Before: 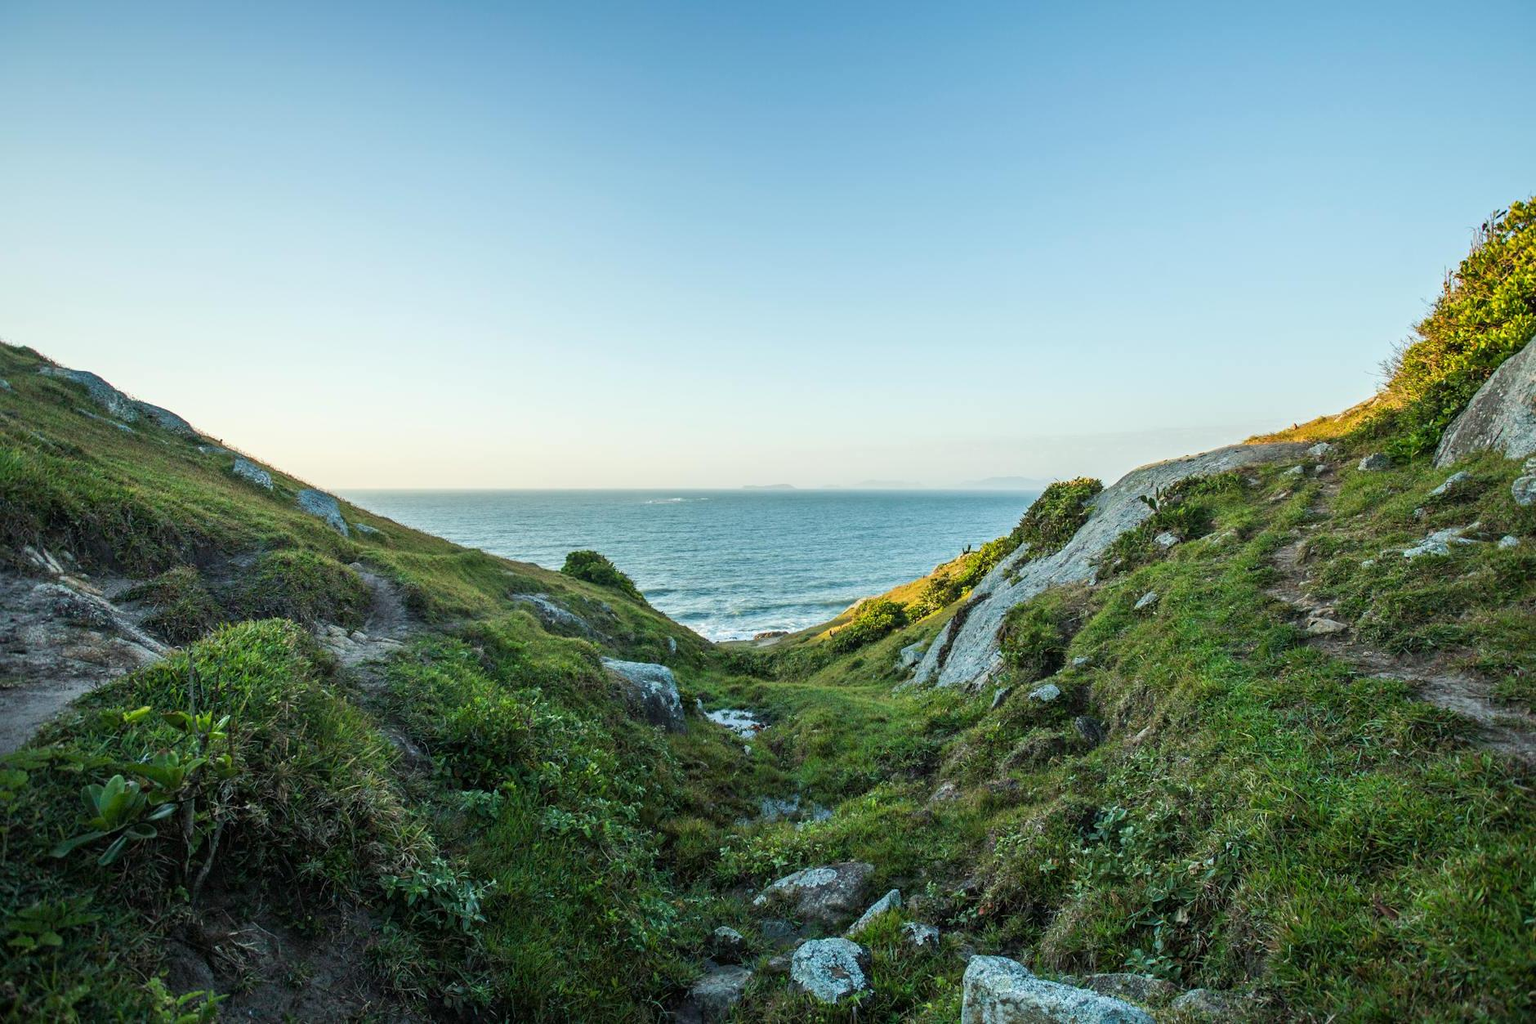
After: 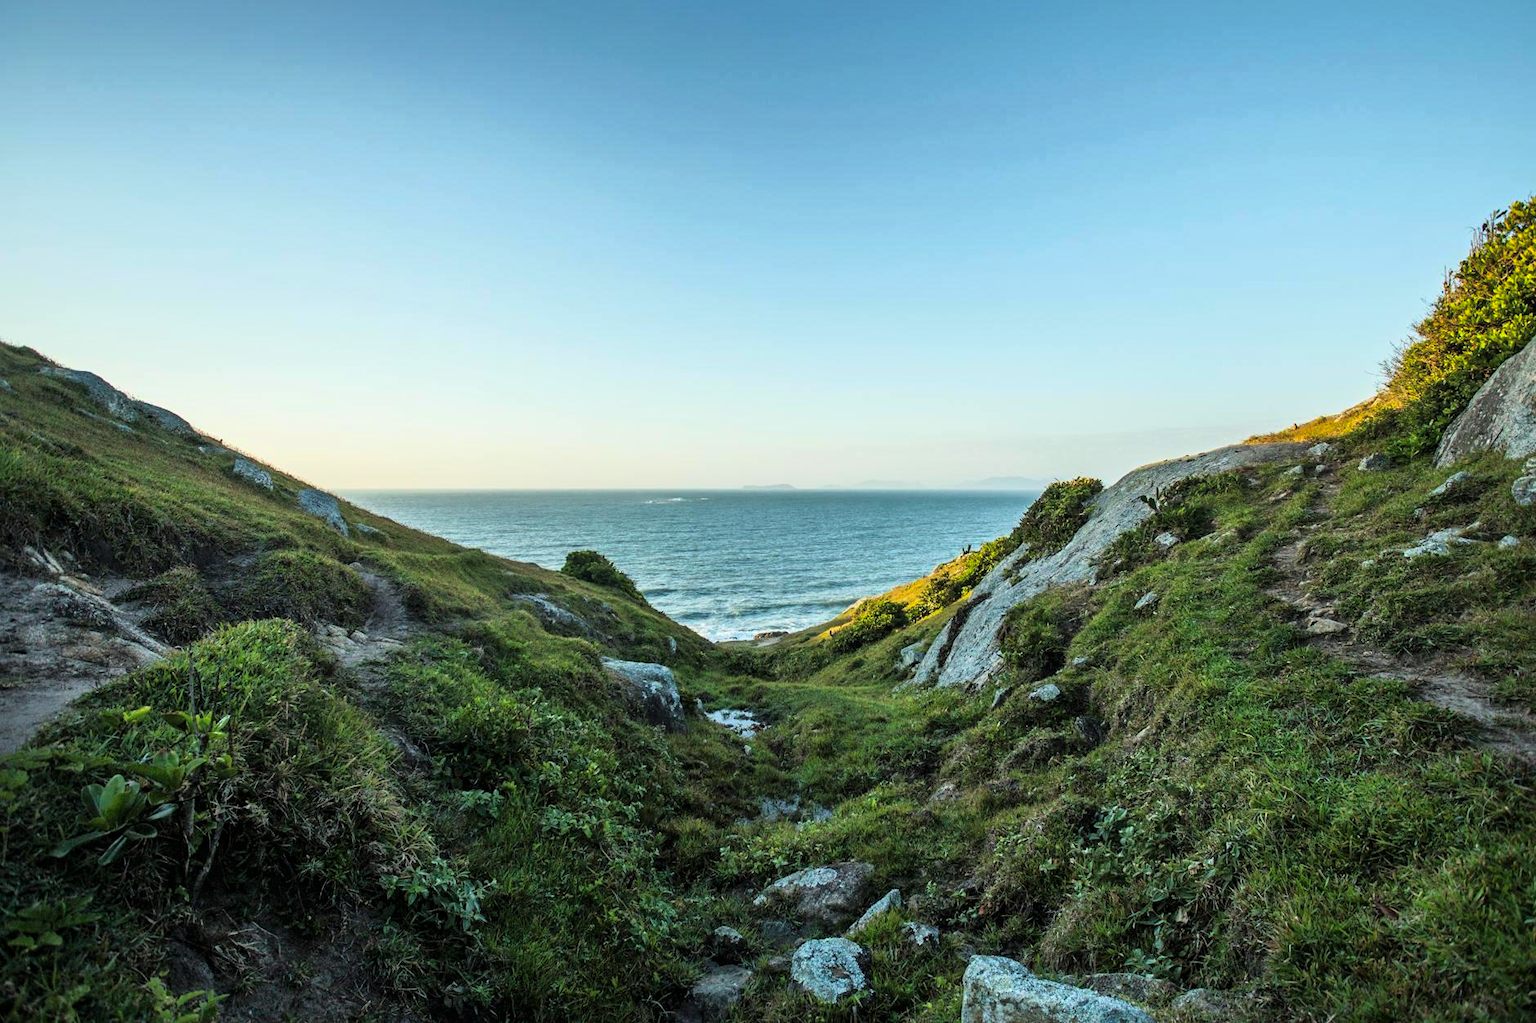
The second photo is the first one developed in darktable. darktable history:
shadows and highlights: on, module defaults
tone curve: curves: ch0 [(0, 0) (0.042, 0.01) (0.223, 0.123) (0.59, 0.574) (0.802, 0.868) (1, 1)], color space Lab, linked channels, preserve colors none
